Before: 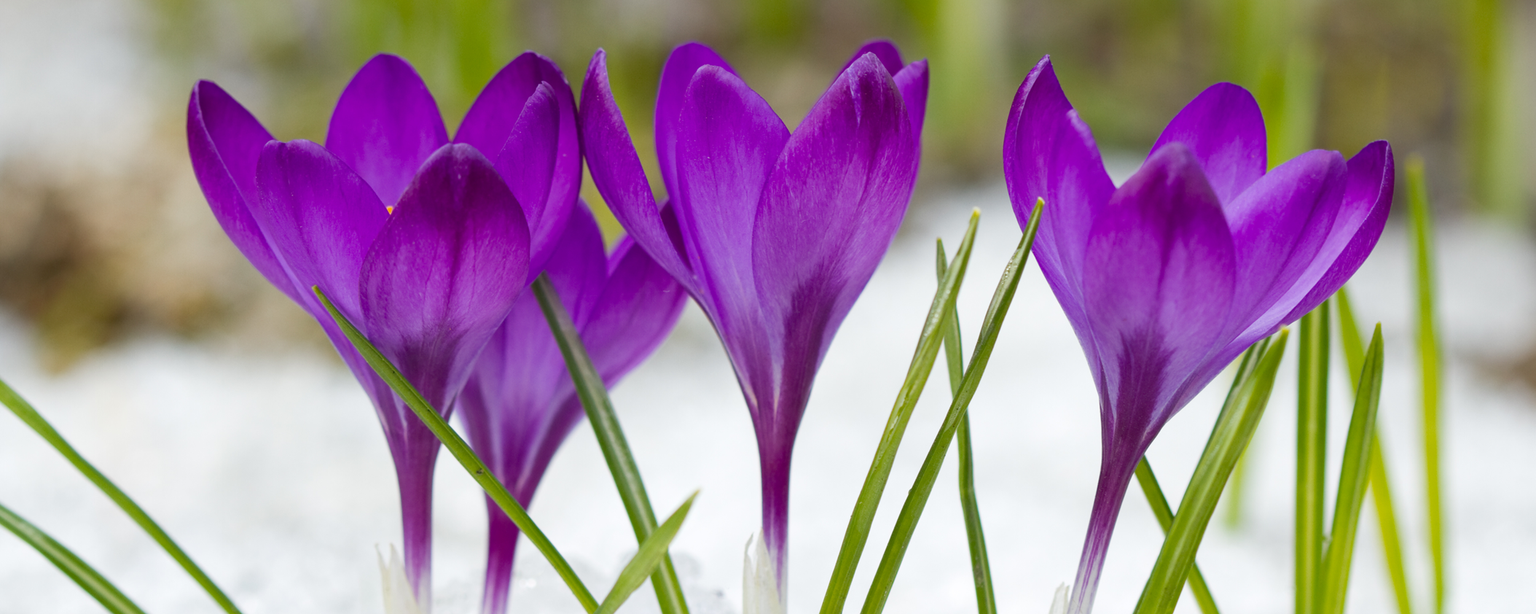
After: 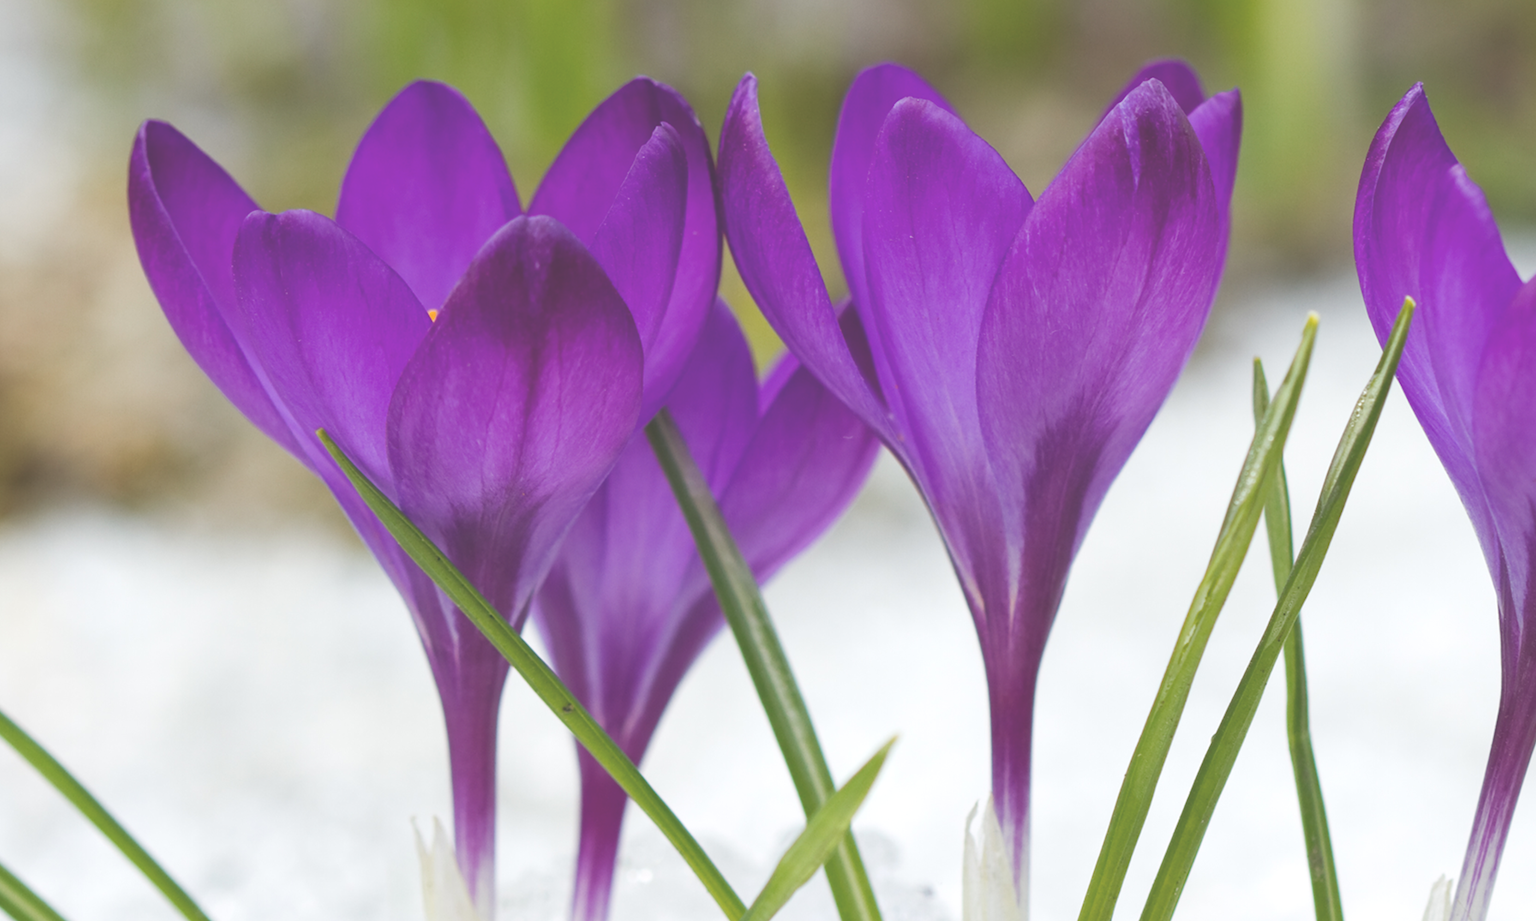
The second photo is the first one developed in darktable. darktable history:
crop and rotate: left 6.617%, right 26.717%
exposure: black level correction -0.041, exposure 0.064 EV, compensate highlight preservation false
